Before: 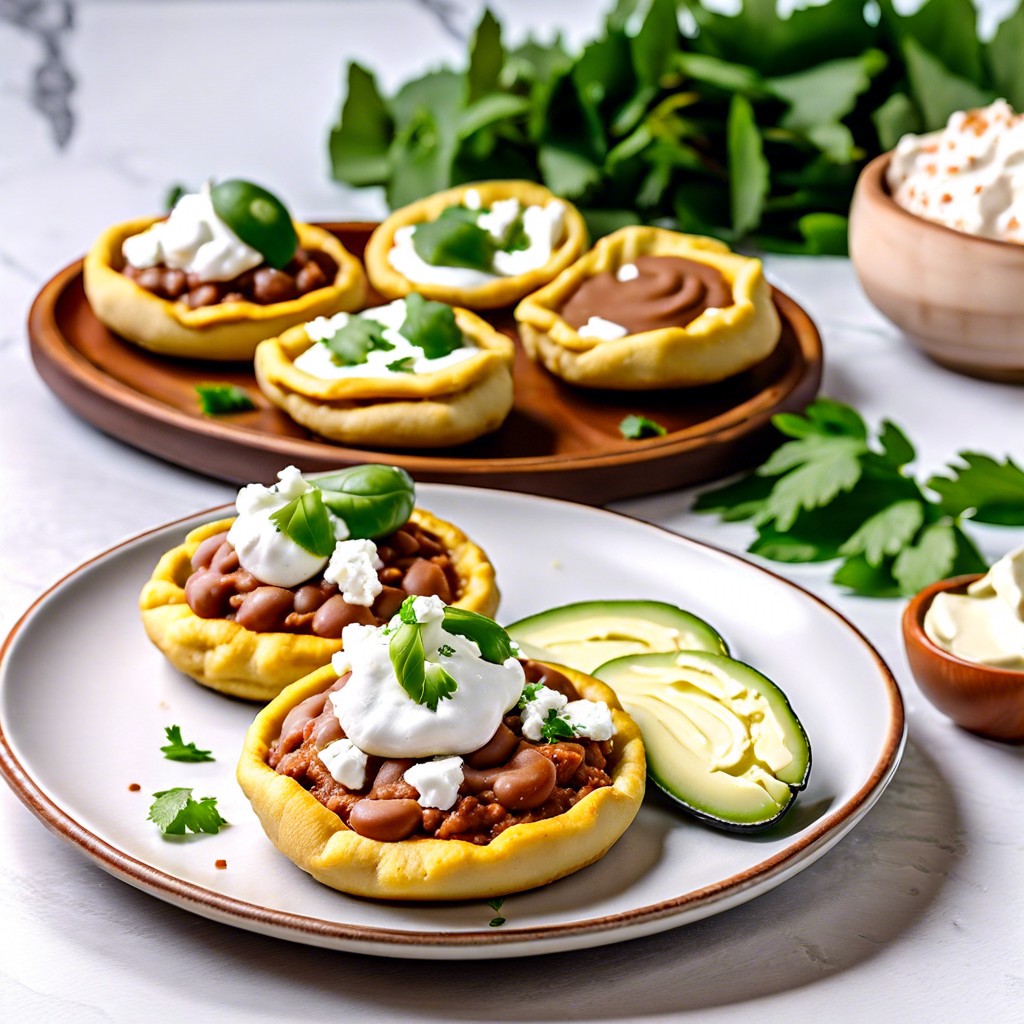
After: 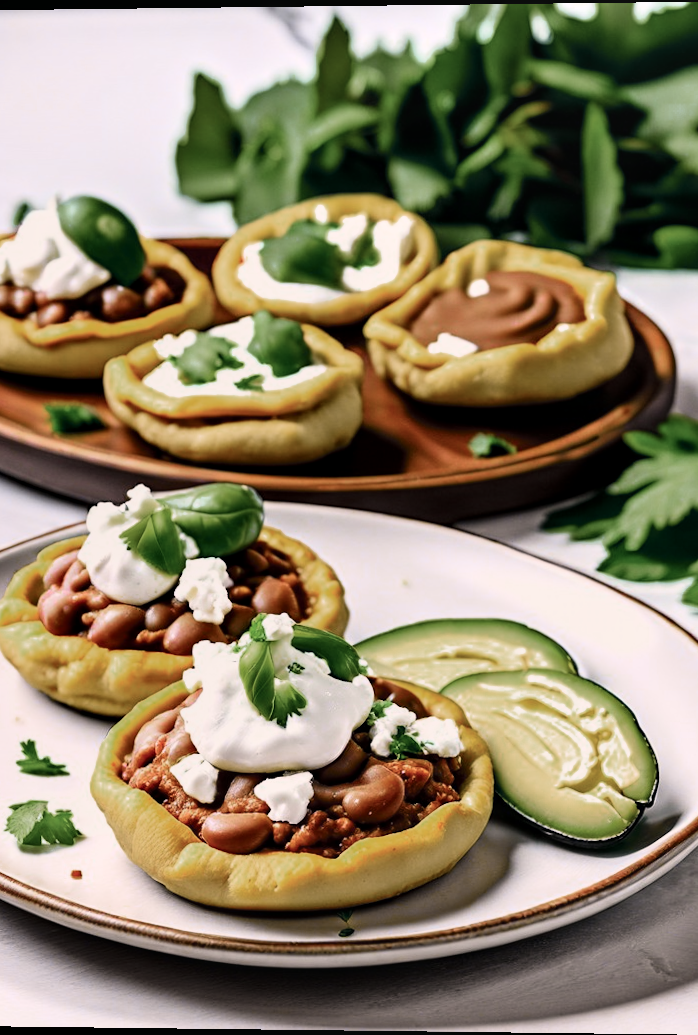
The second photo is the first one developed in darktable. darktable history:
color correction: highlights a* 5.59, highlights b* 5.24, saturation 0.68
tone curve: curves: ch0 [(0, 0.022) (0.114, 0.088) (0.282, 0.316) (0.446, 0.511) (0.613, 0.693) (0.786, 0.843) (0.999, 0.949)]; ch1 [(0, 0) (0.395, 0.343) (0.463, 0.427) (0.486, 0.474) (0.503, 0.5) (0.535, 0.522) (0.555, 0.546) (0.594, 0.614) (0.755, 0.793) (1, 1)]; ch2 [(0, 0) (0.369, 0.388) (0.449, 0.431) (0.501, 0.5) (0.528, 0.517) (0.561, 0.598) (0.697, 0.721) (1, 1)], color space Lab, independent channels, preserve colors none
color zones: curves: ch0 [(0, 0.48) (0.209, 0.398) (0.305, 0.332) (0.429, 0.493) (0.571, 0.5) (0.714, 0.5) (0.857, 0.5) (1, 0.48)]; ch1 [(0, 0.633) (0.143, 0.586) (0.286, 0.489) (0.429, 0.448) (0.571, 0.31) (0.714, 0.335) (0.857, 0.492) (1, 0.633)]; ch2 [(0, 0.448) (0.143, 0.498) (0.286, 0.5) (0.429, 0.5) (0.571, 0.5) (0.714, 0.5) (0.857, 0.5) (1, 0.448)]
exposure: black level correction -0.015, exposure -0.5 EV, compensate highlight preservation false
crop and rotate: left 15.055%, right 18.278%
local contrast: highlights 123%, shadows 126%, detail 140%, midtone range 0.254
contrast brightness saturation: contrast 0.15, brightness 0.05
rotate and perspective: lens shift (vertical) 0.048, lens shift (horizontal) -0.024, automatic cropping off
